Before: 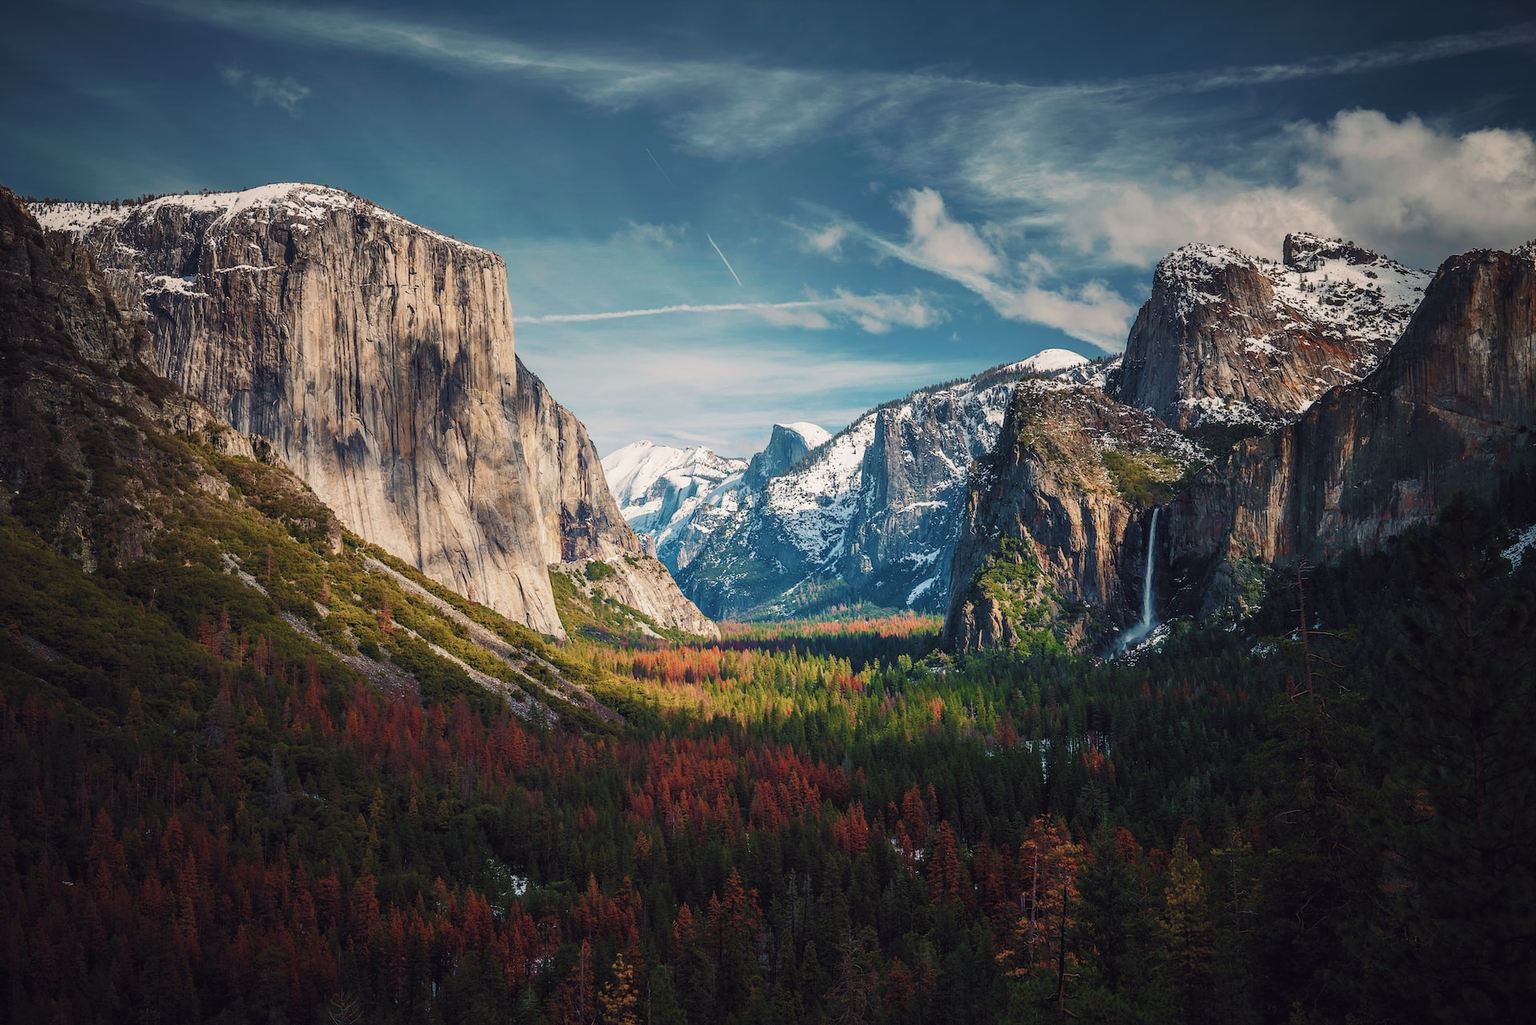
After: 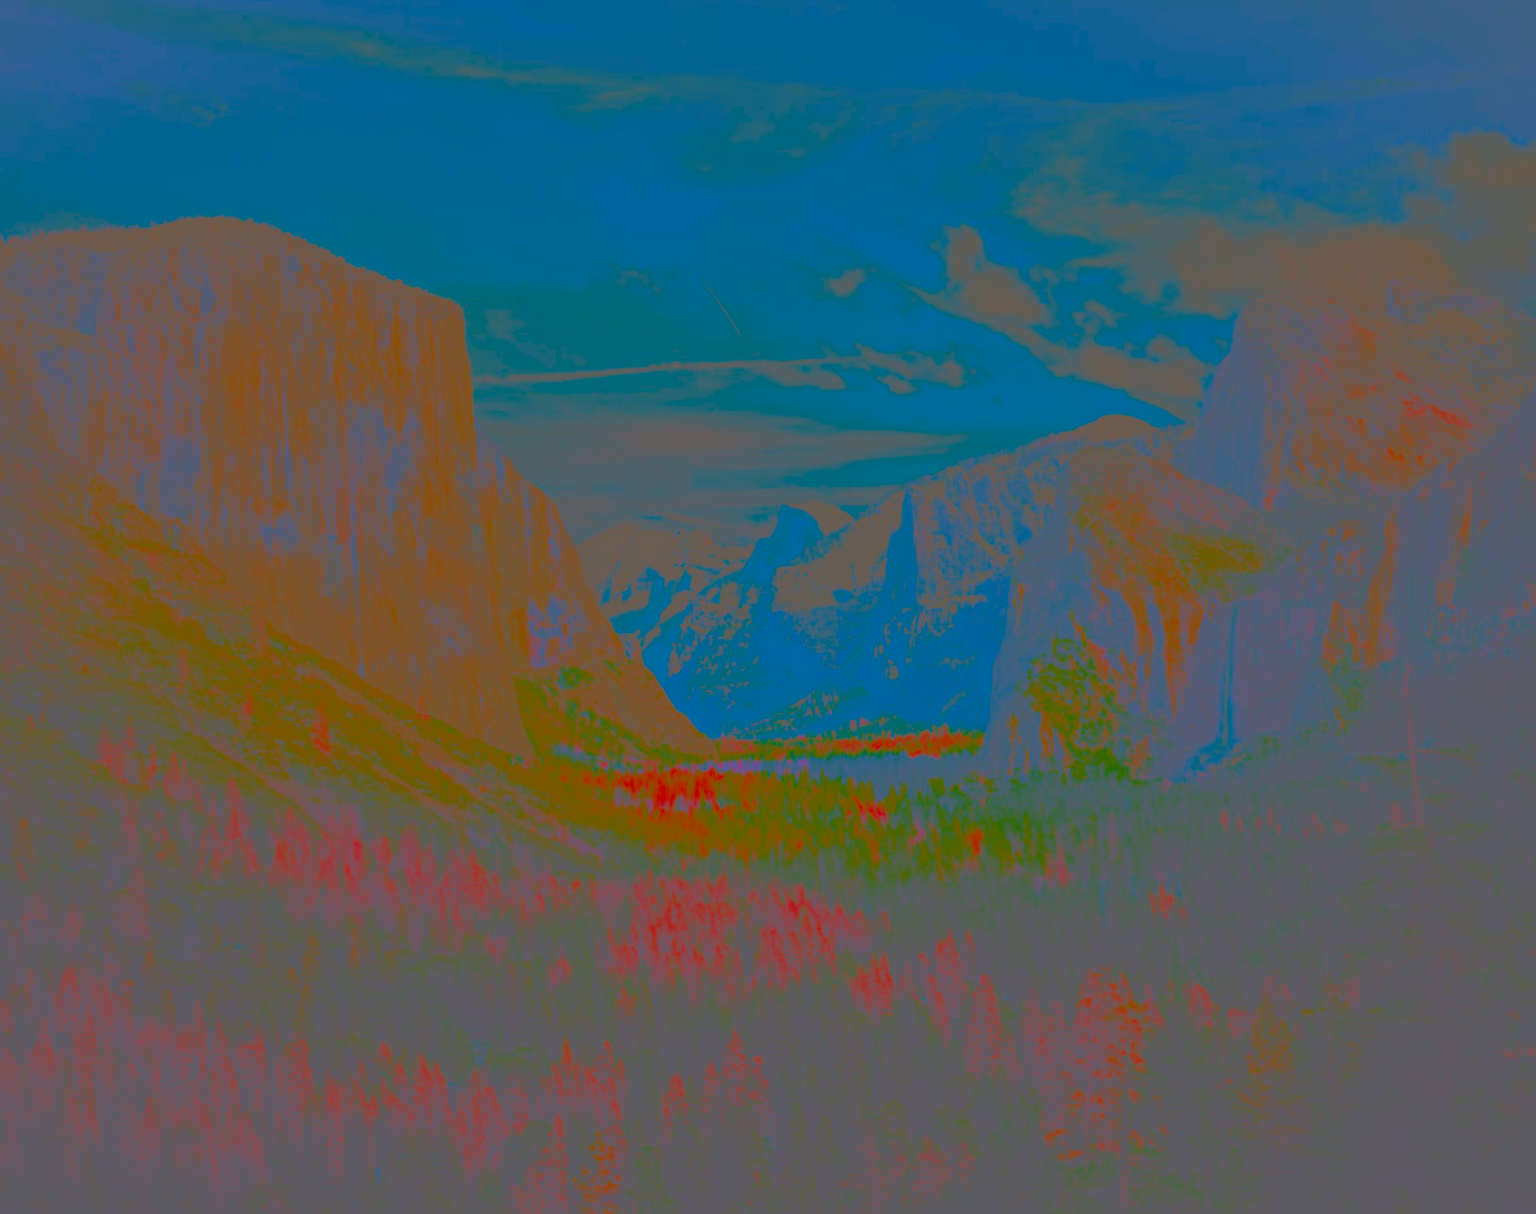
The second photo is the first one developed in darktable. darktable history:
crop: left 7.598%, right 7.873%
sharpen: on, module defaults
haze removal: compatibility mode true, adaptive false
contrast brightness saturation: contrast -0.99, brightness -0.17, saturation 0.75
